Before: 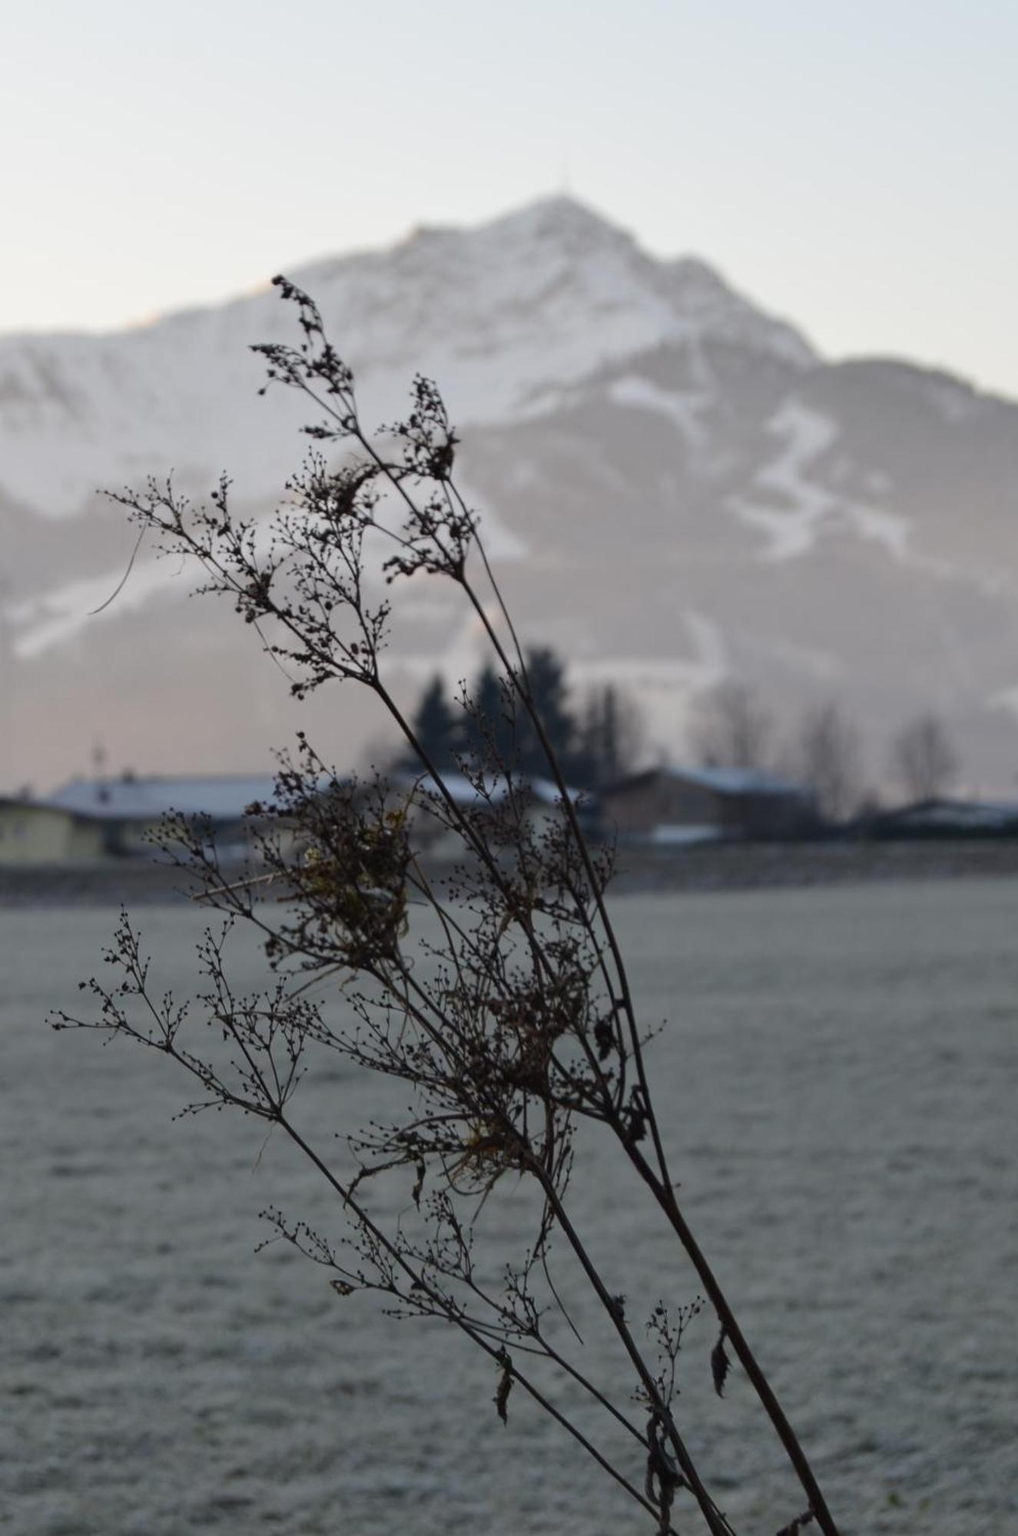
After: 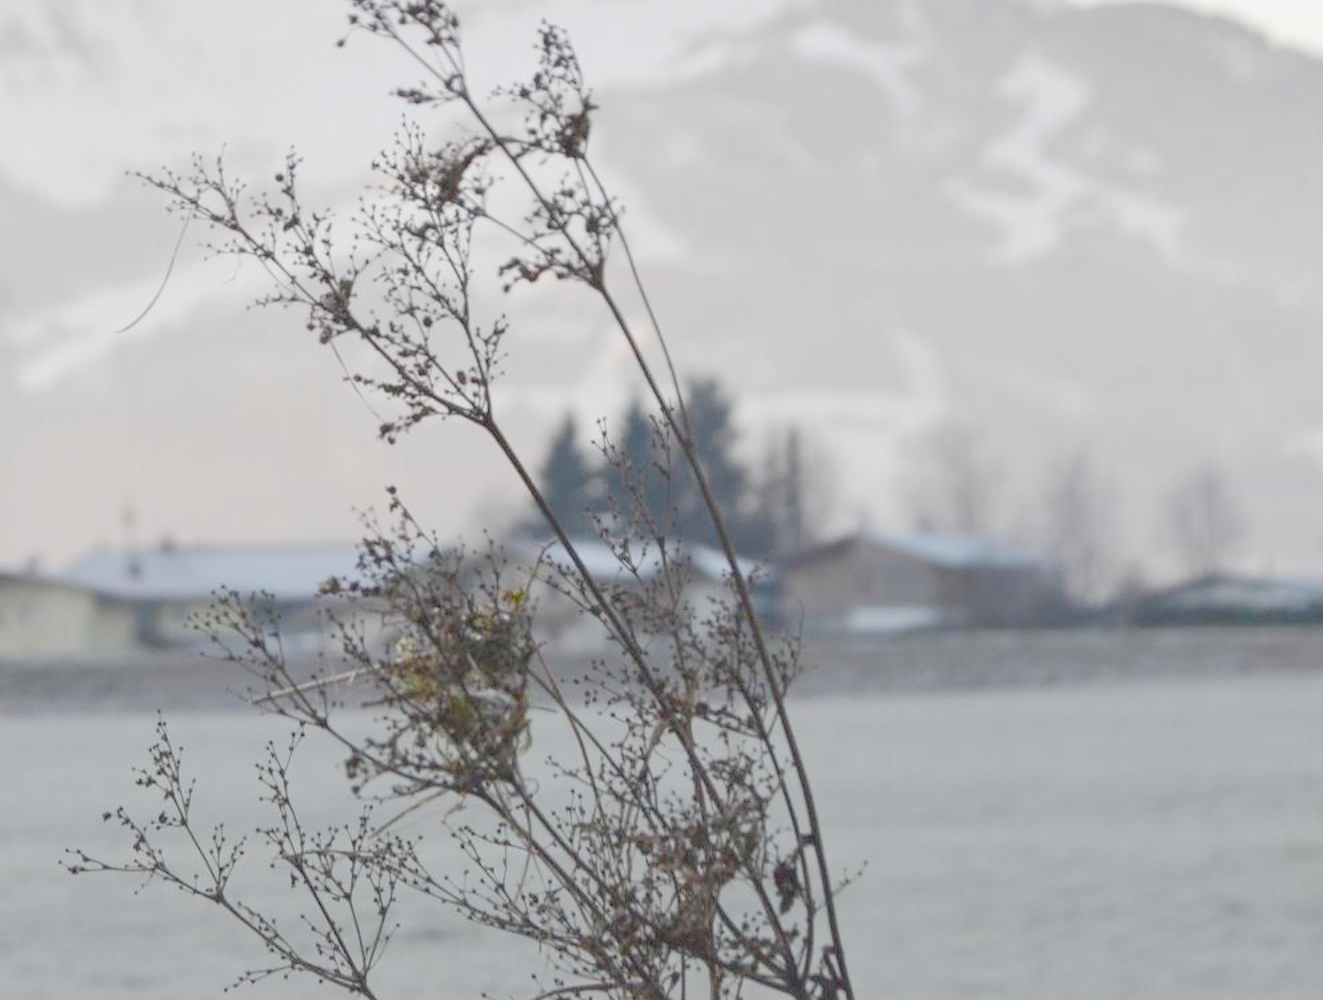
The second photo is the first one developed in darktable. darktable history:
crop: top 23.352%, bottom 26.648%
